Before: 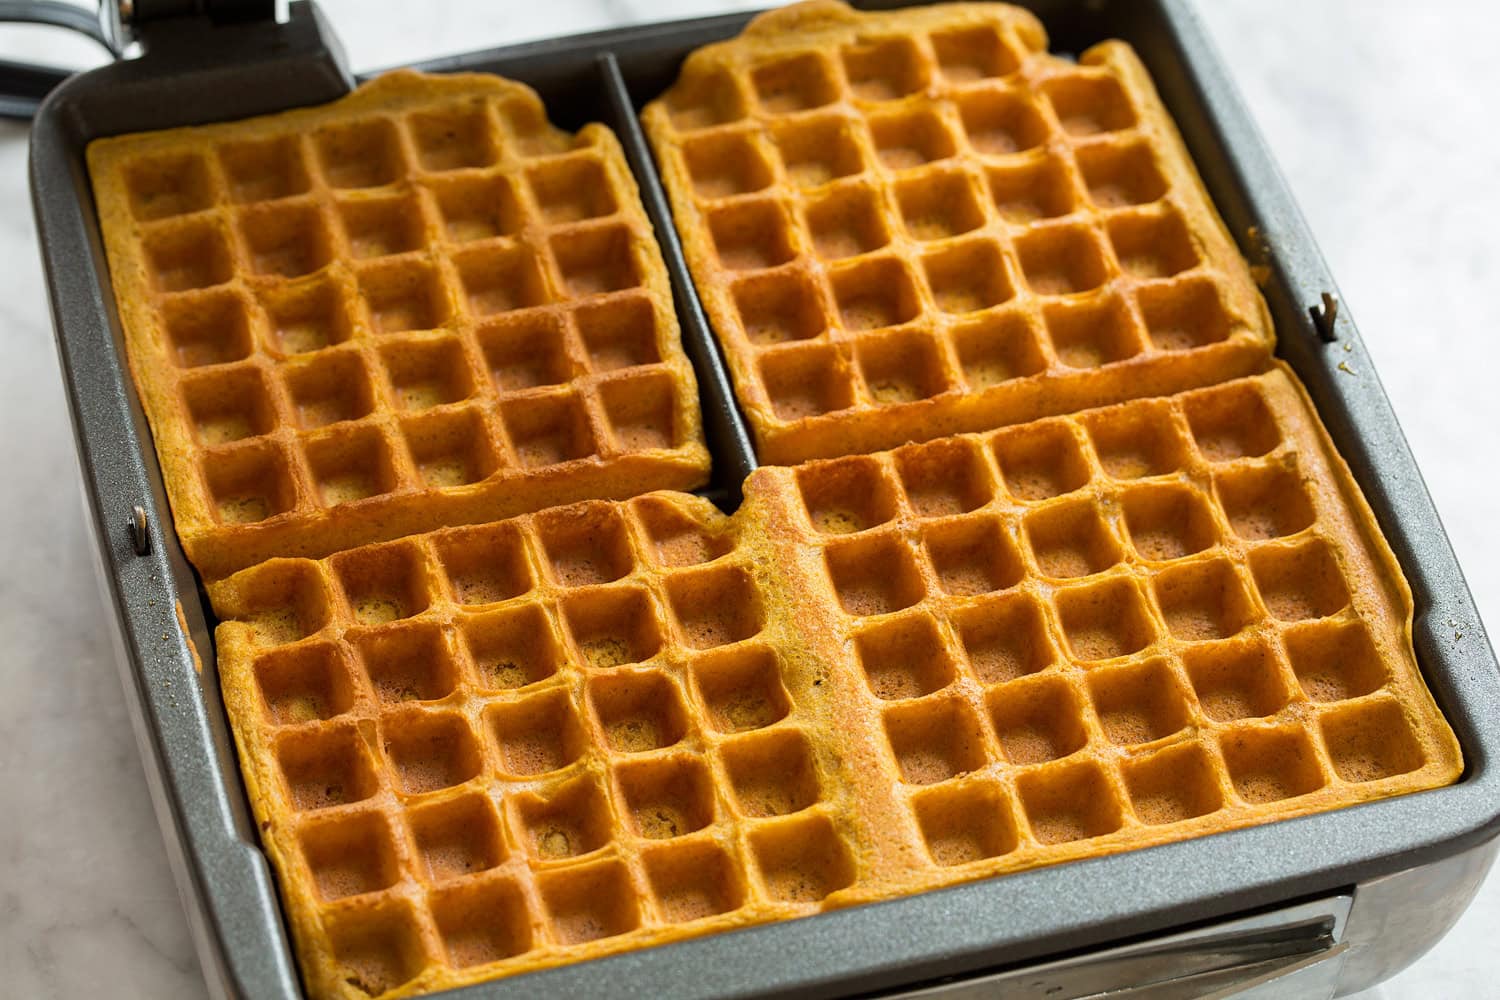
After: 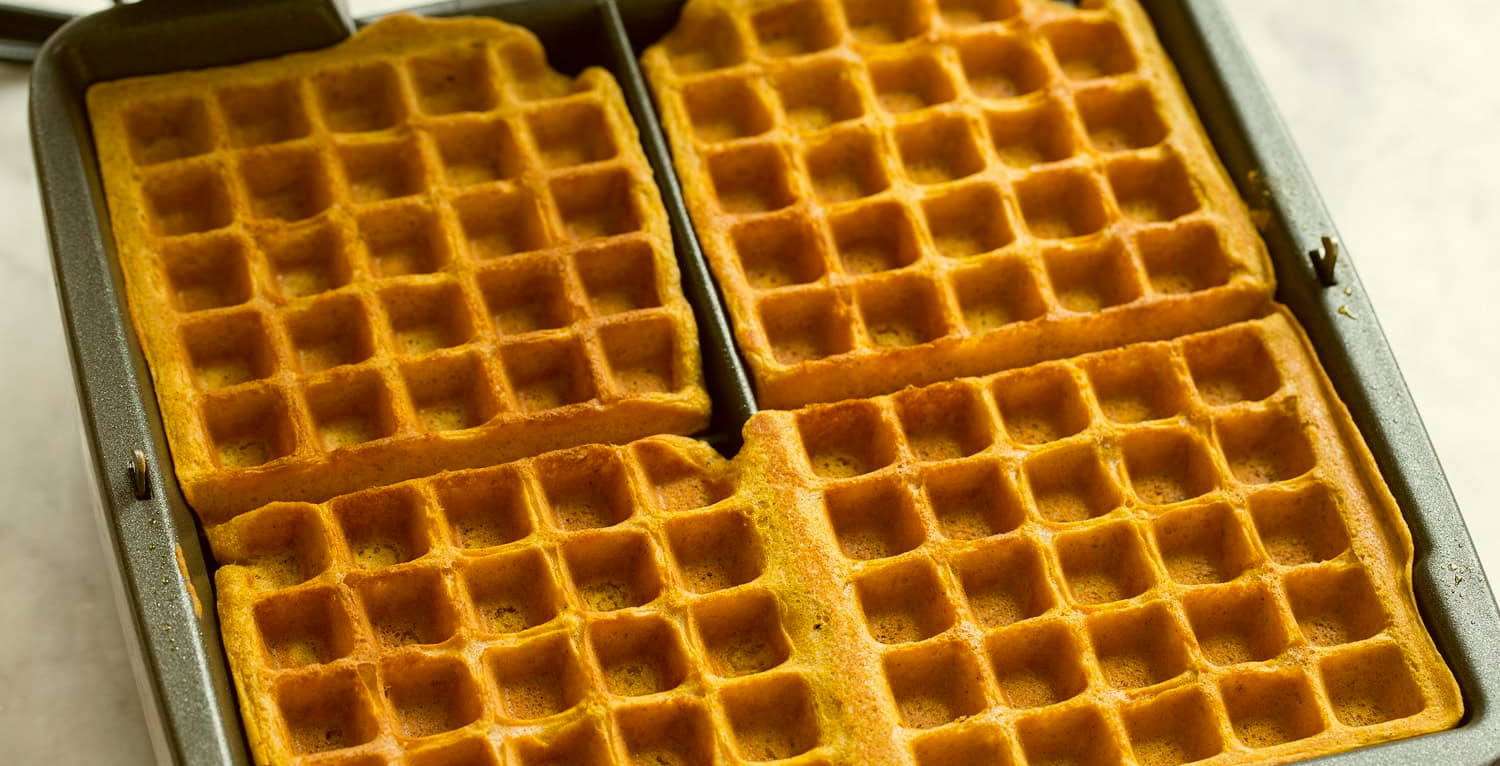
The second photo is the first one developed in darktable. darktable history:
color correction: highlights a* -1.43, highlights b* 10.12, shadows a* 0.395, shadows b* 19.35
crop: top 5.667%, bottom 17.637%
